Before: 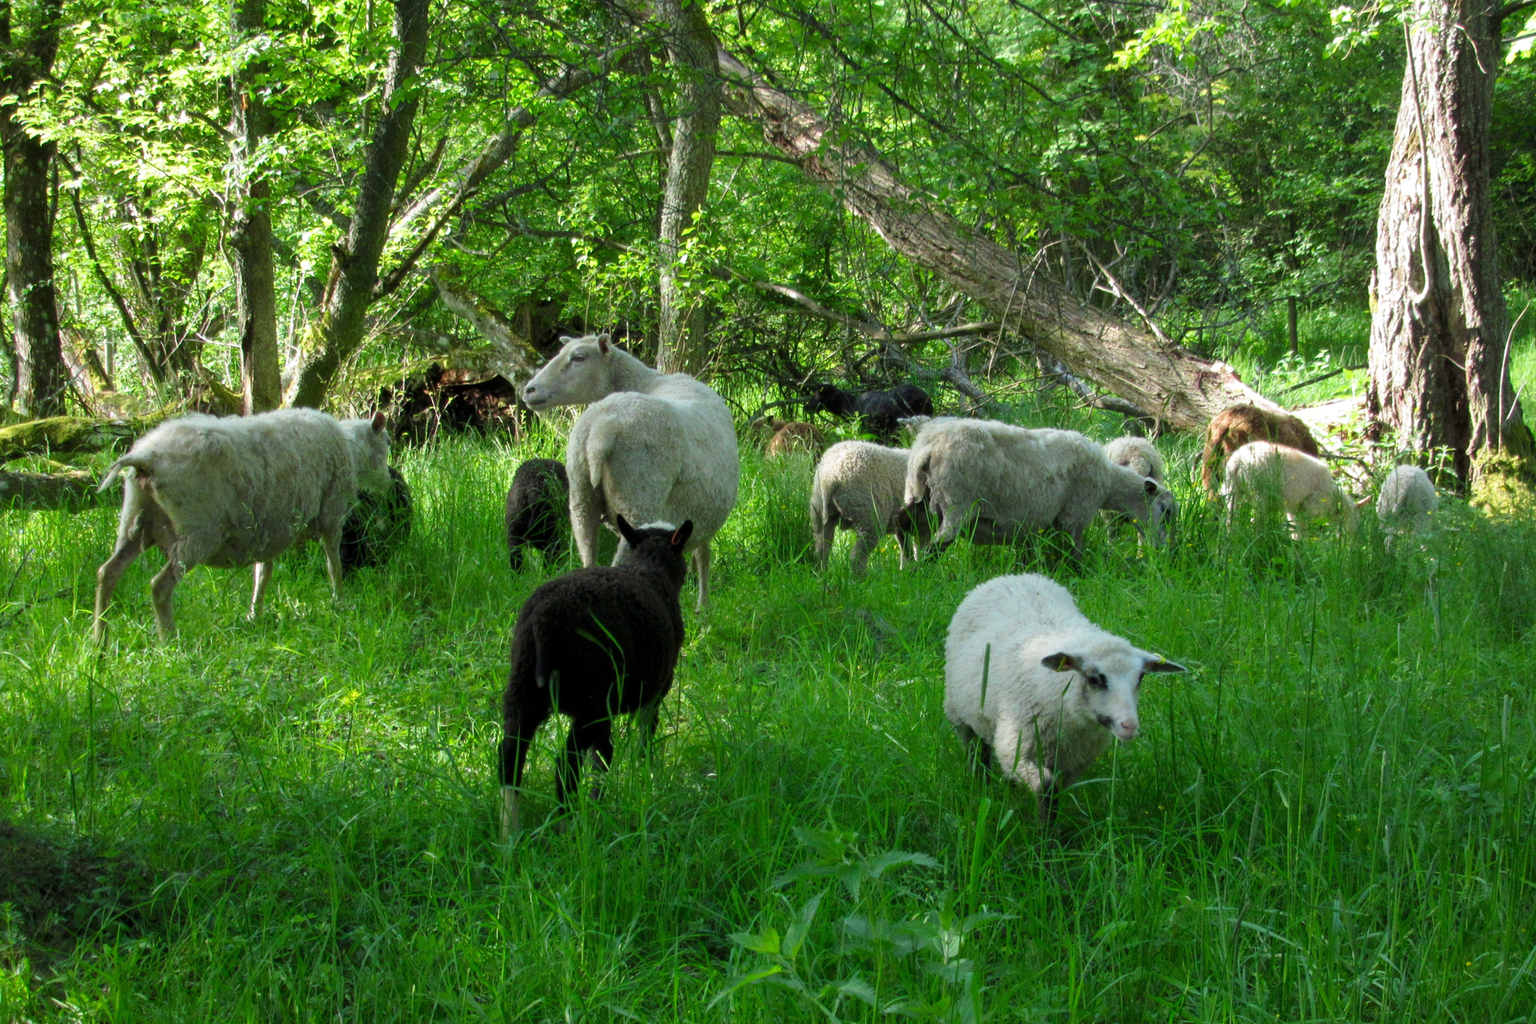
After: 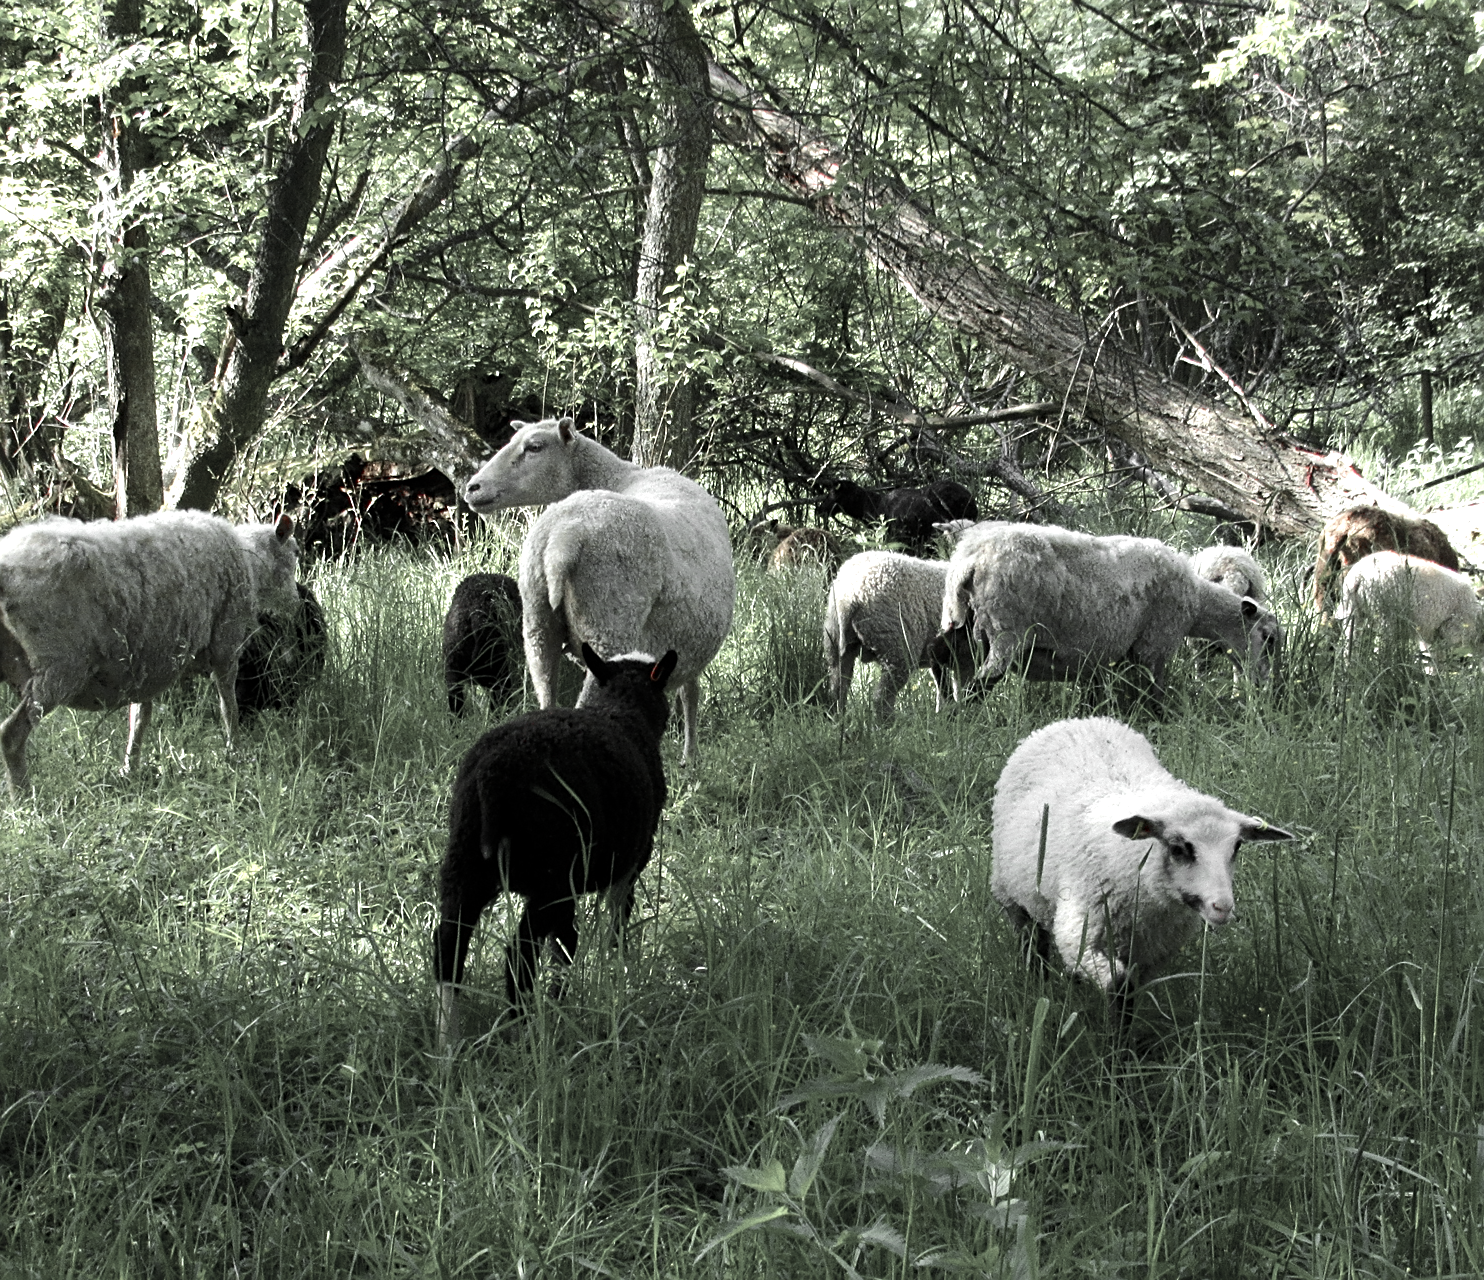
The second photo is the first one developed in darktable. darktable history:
tone equalizer: -8 EV -0.751 EV, -7 EV -0.671 EV, -6 EV -0.58 EV, -5 EV -0.418 EV, -3 EV 0.388 EV, -2 EV 0.6 EV, -1 EV 0.697 EV, +0 EV 0.755 EV, edges refinement/feathering 500, mask exposure compensation -1.57 EV, preserve details no
color zones: curves: ch1 [(0, 0.831) (0.08, 0.771) (0.157, 0.268) (0.241, 0.207) (0.562, -0.005) (0.714, -0.013) (0.876, 0.01) (1, 0.831)]
sharpen: on, module defaults
crop: left 9.852%, right 12.808%
